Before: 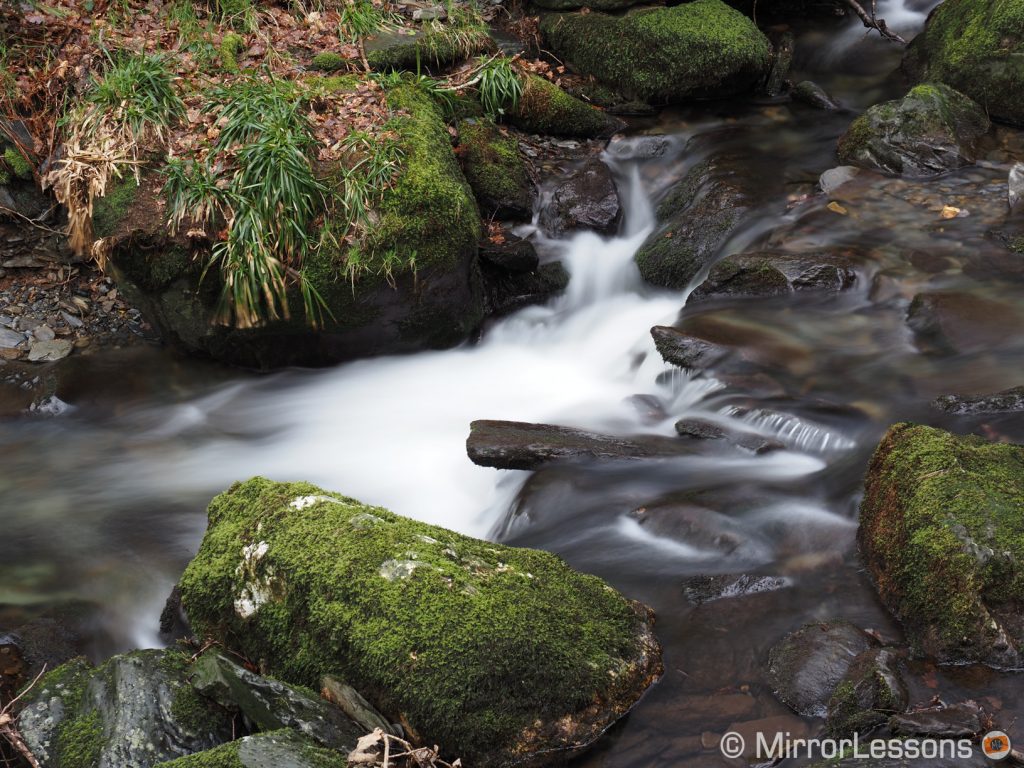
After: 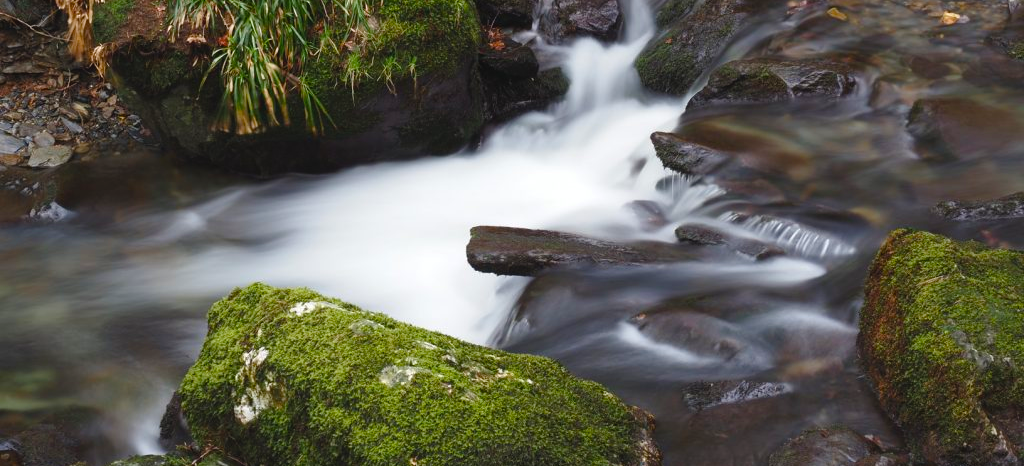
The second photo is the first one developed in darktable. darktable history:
exposure: compensate highlight preservation false
crop and rotate: top 25.315%, bottom 13.961%
color balance rgb: global offset › luminance 0.468%, perceptual saturation grading › global saturation 20%, perceptual saturation grading › highlights -25.896%, perceptual saturation grading › shadows 25.979%, global vibrance 25.097%
